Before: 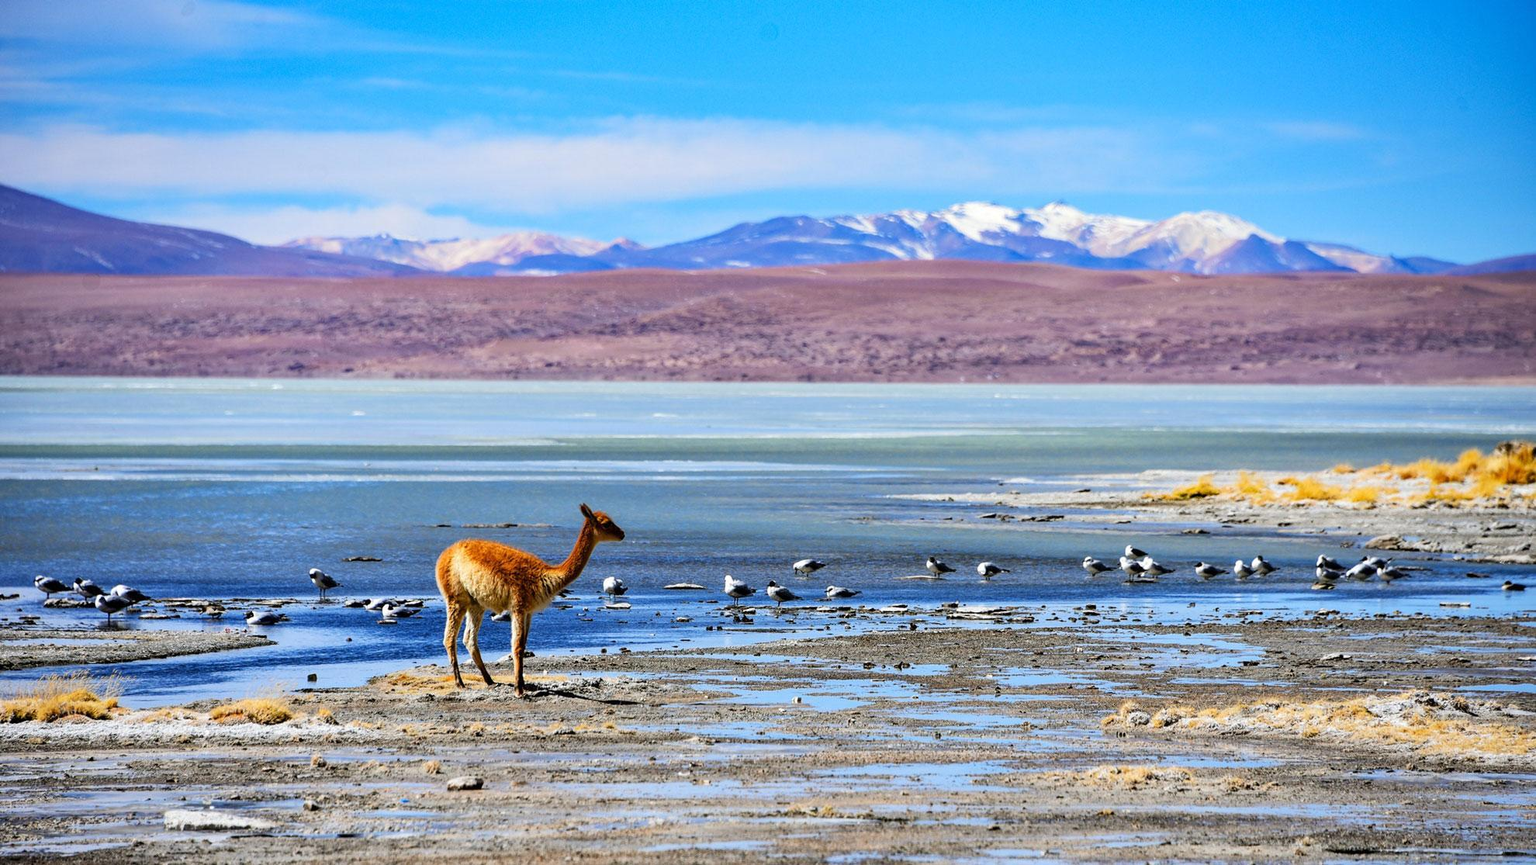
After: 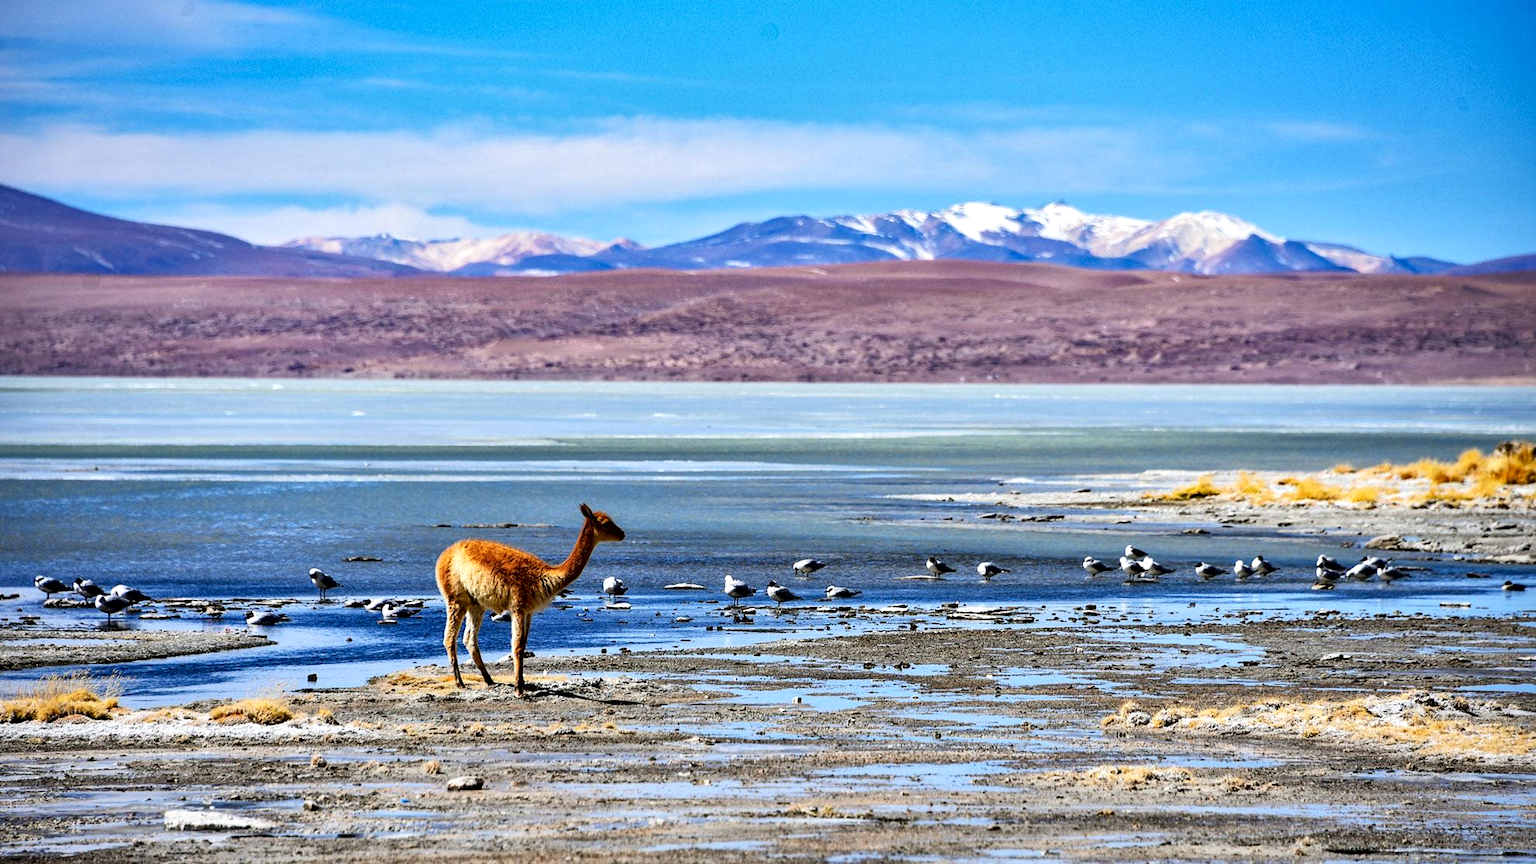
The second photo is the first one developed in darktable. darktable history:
local contrast: mode bilateral grid, contrast 50, coarseness 51, detail 150%, midtone range 0.2
